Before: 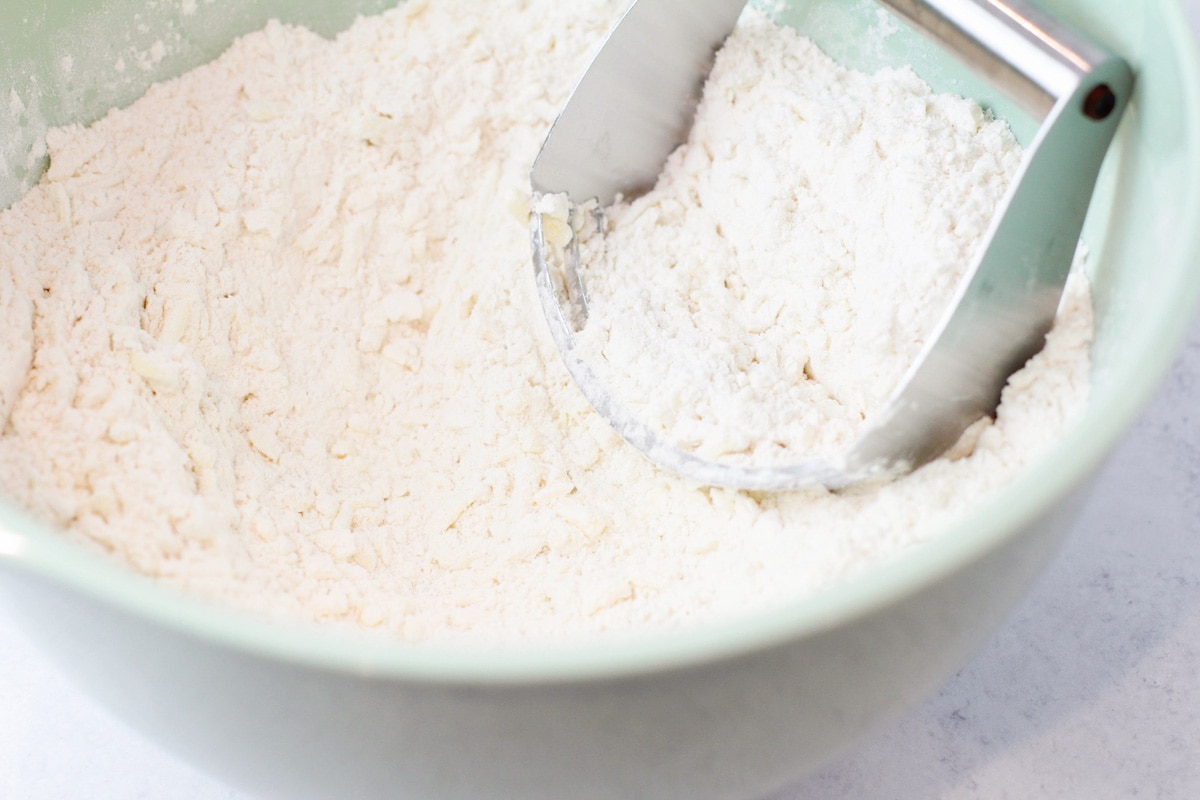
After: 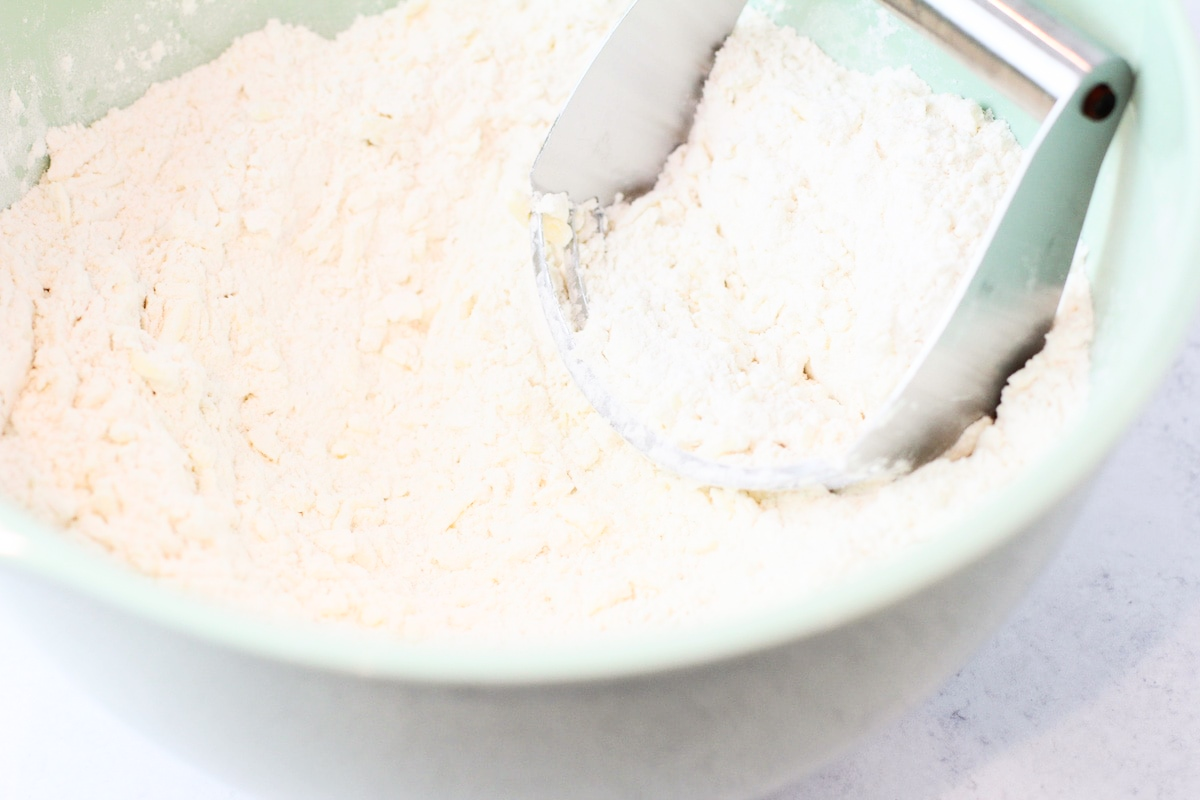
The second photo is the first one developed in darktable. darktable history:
contrast brightness saturation: contrast 0.244, brightness 0.092
